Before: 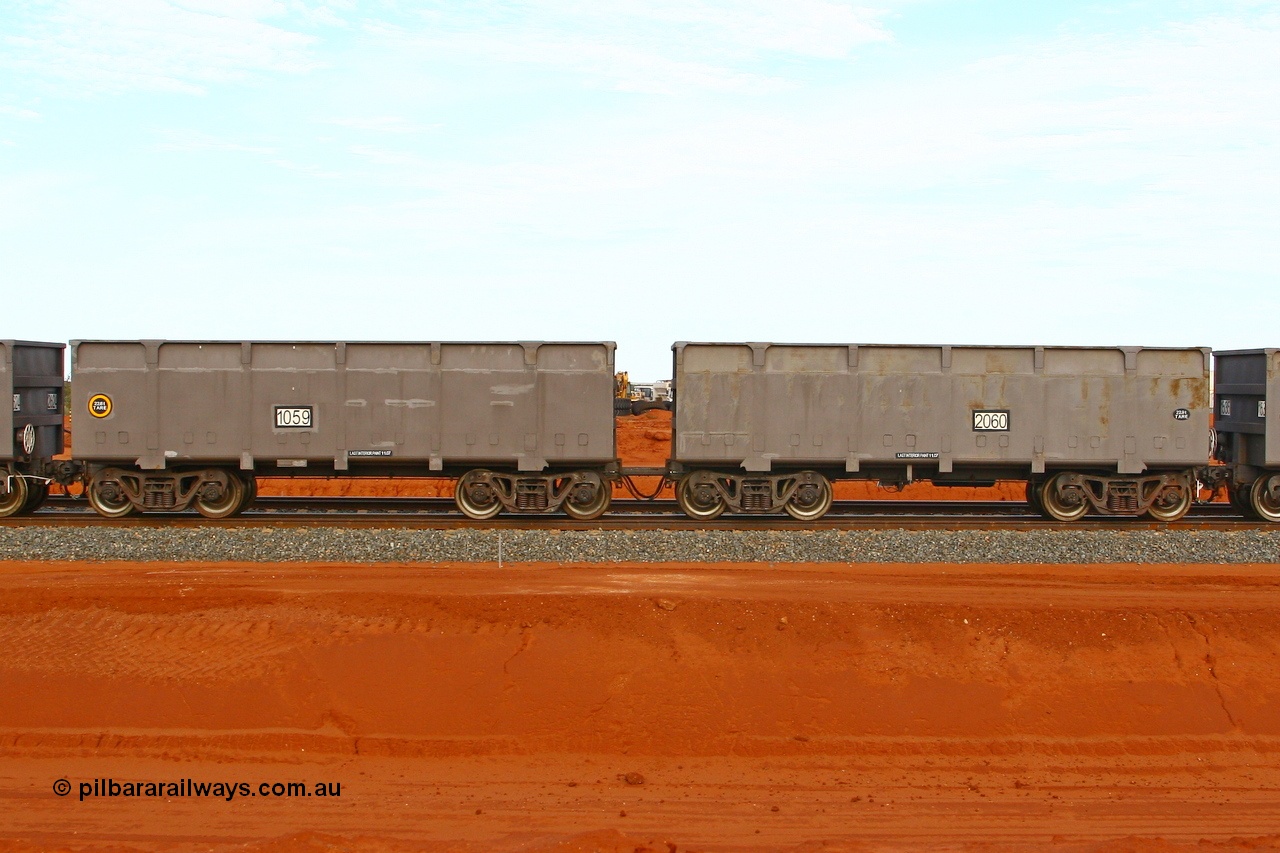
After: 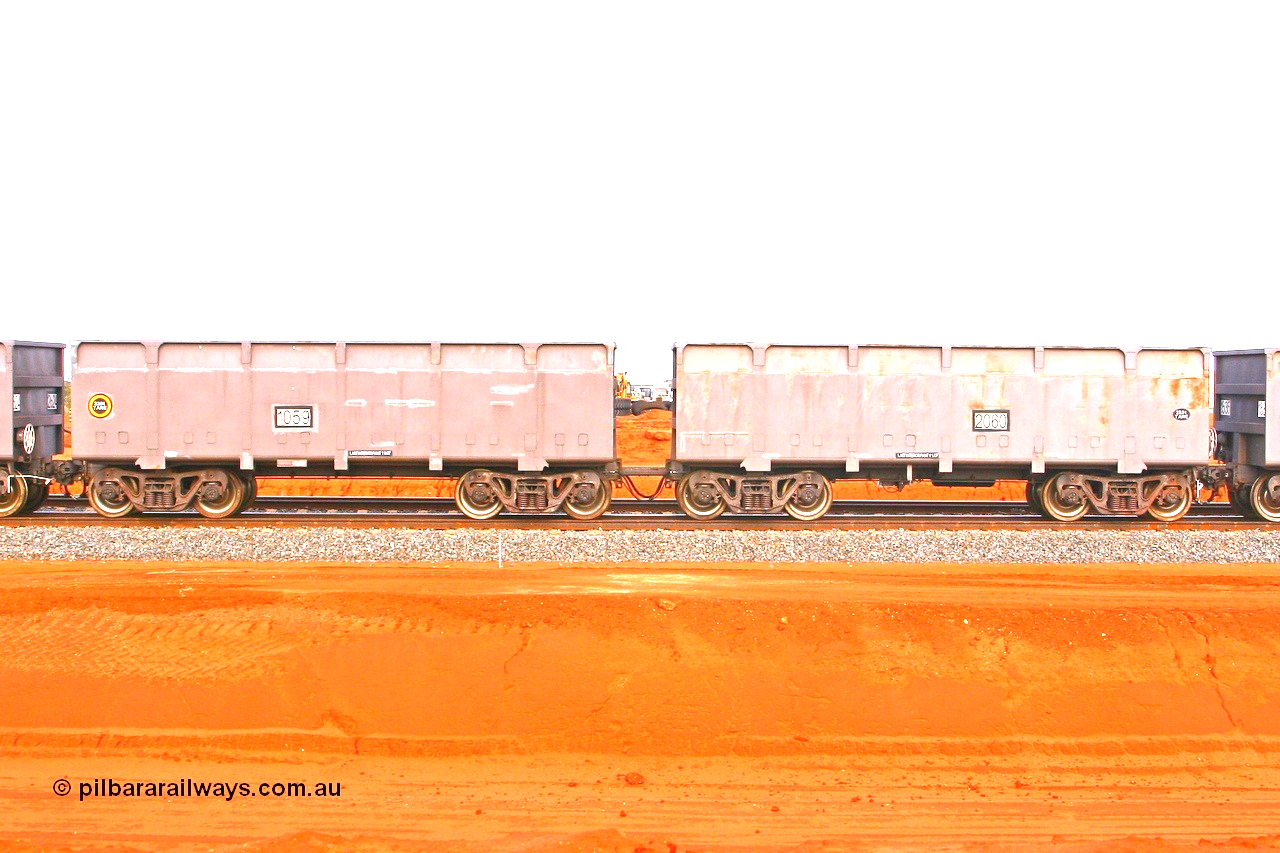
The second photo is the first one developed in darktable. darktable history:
exposure: black level correction 0, exposure 1.975 EV, compensate exposure bias true, compensate highlight preservation false
white balance: red 1.066, blue 1.119
